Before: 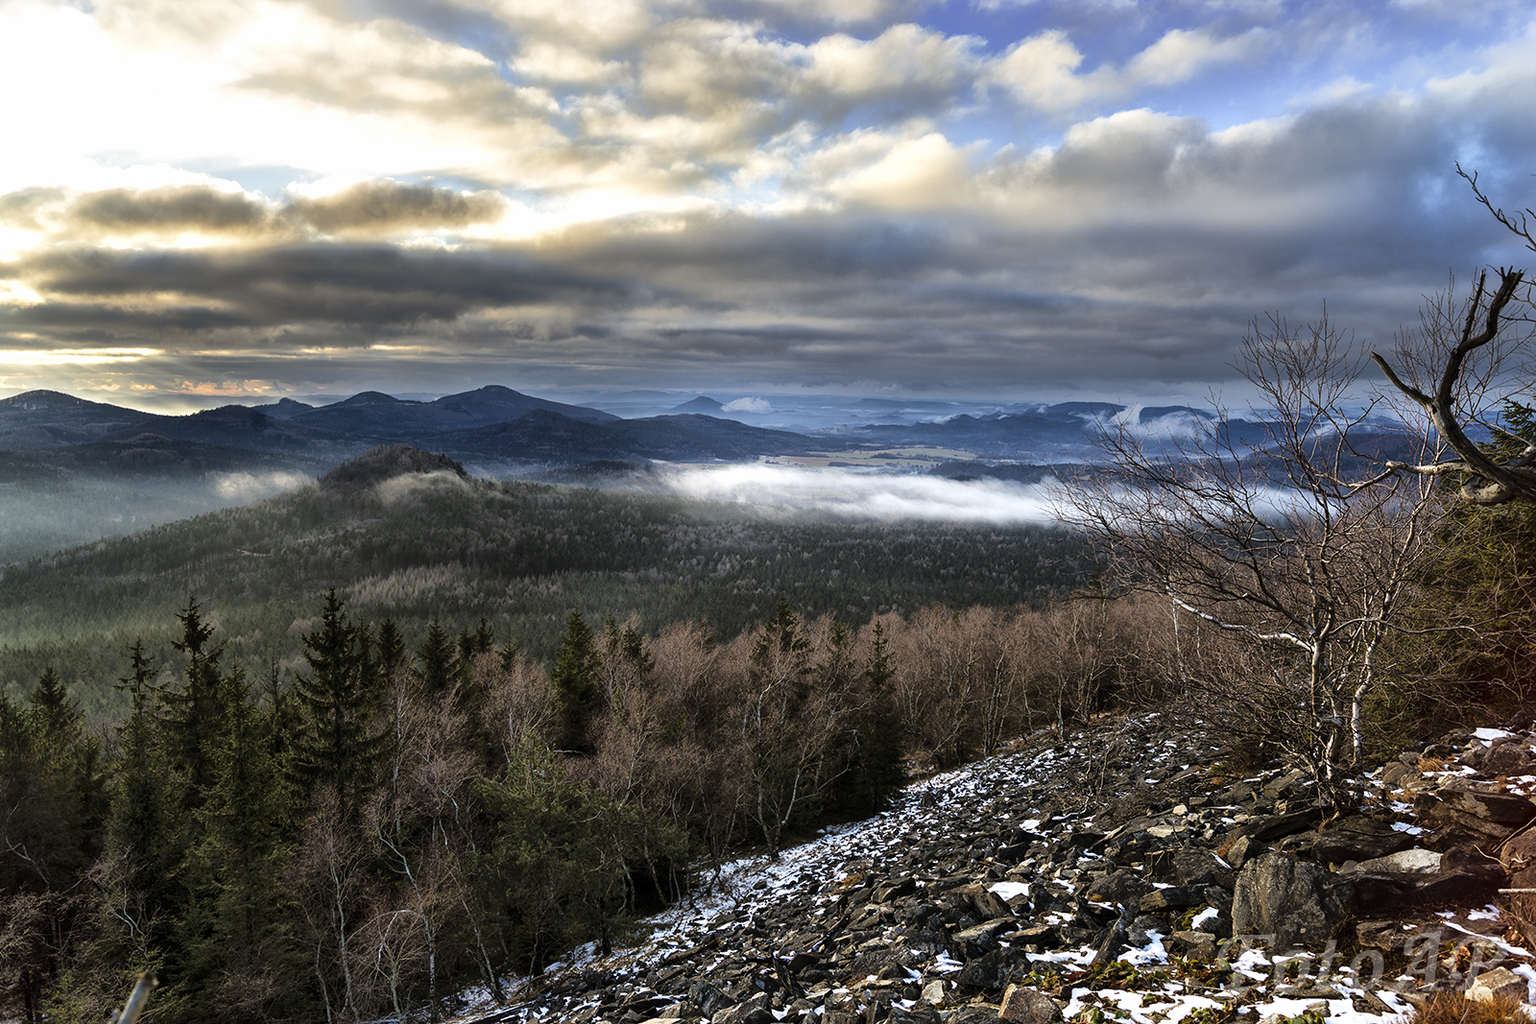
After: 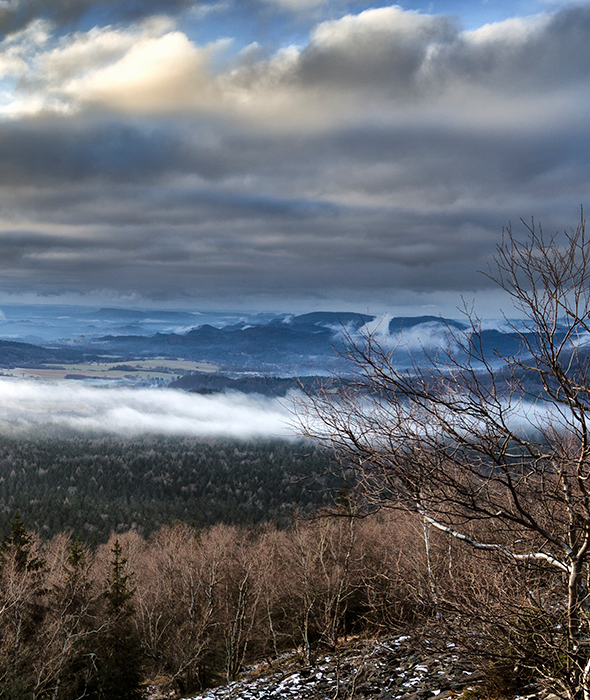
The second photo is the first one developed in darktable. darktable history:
crop and rotate: left 49.936%, top 10.094%, right 13.136%, bottom 24.256%
shadows and highlights: shadows 20.91, highlights -82.73, soften with gaussian
